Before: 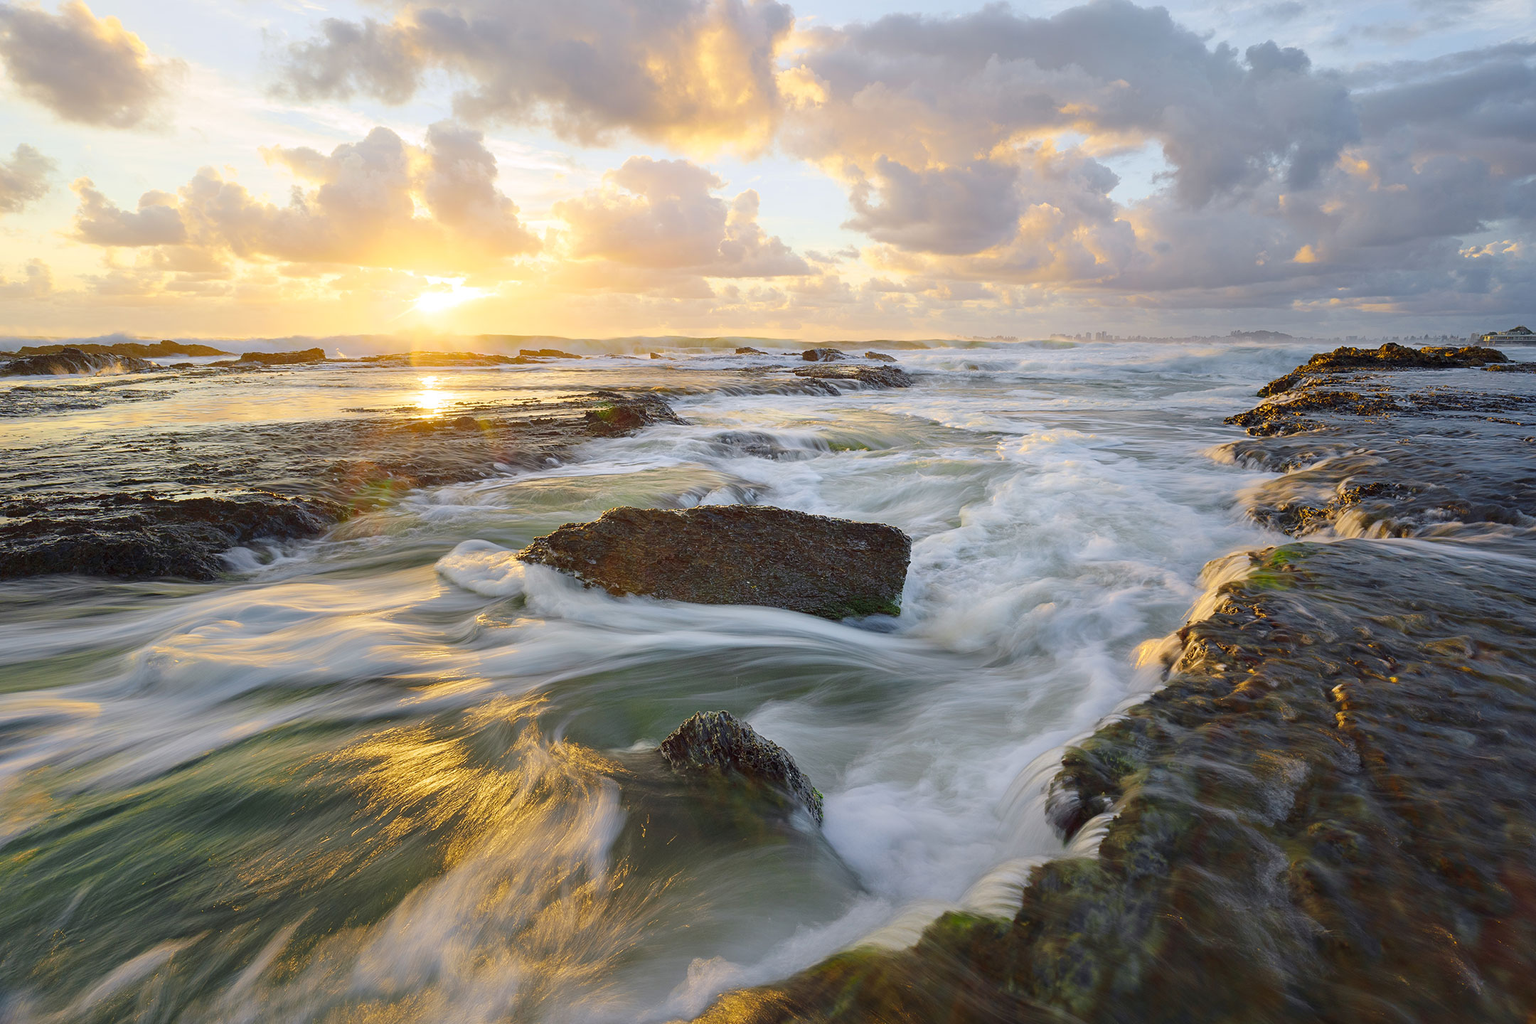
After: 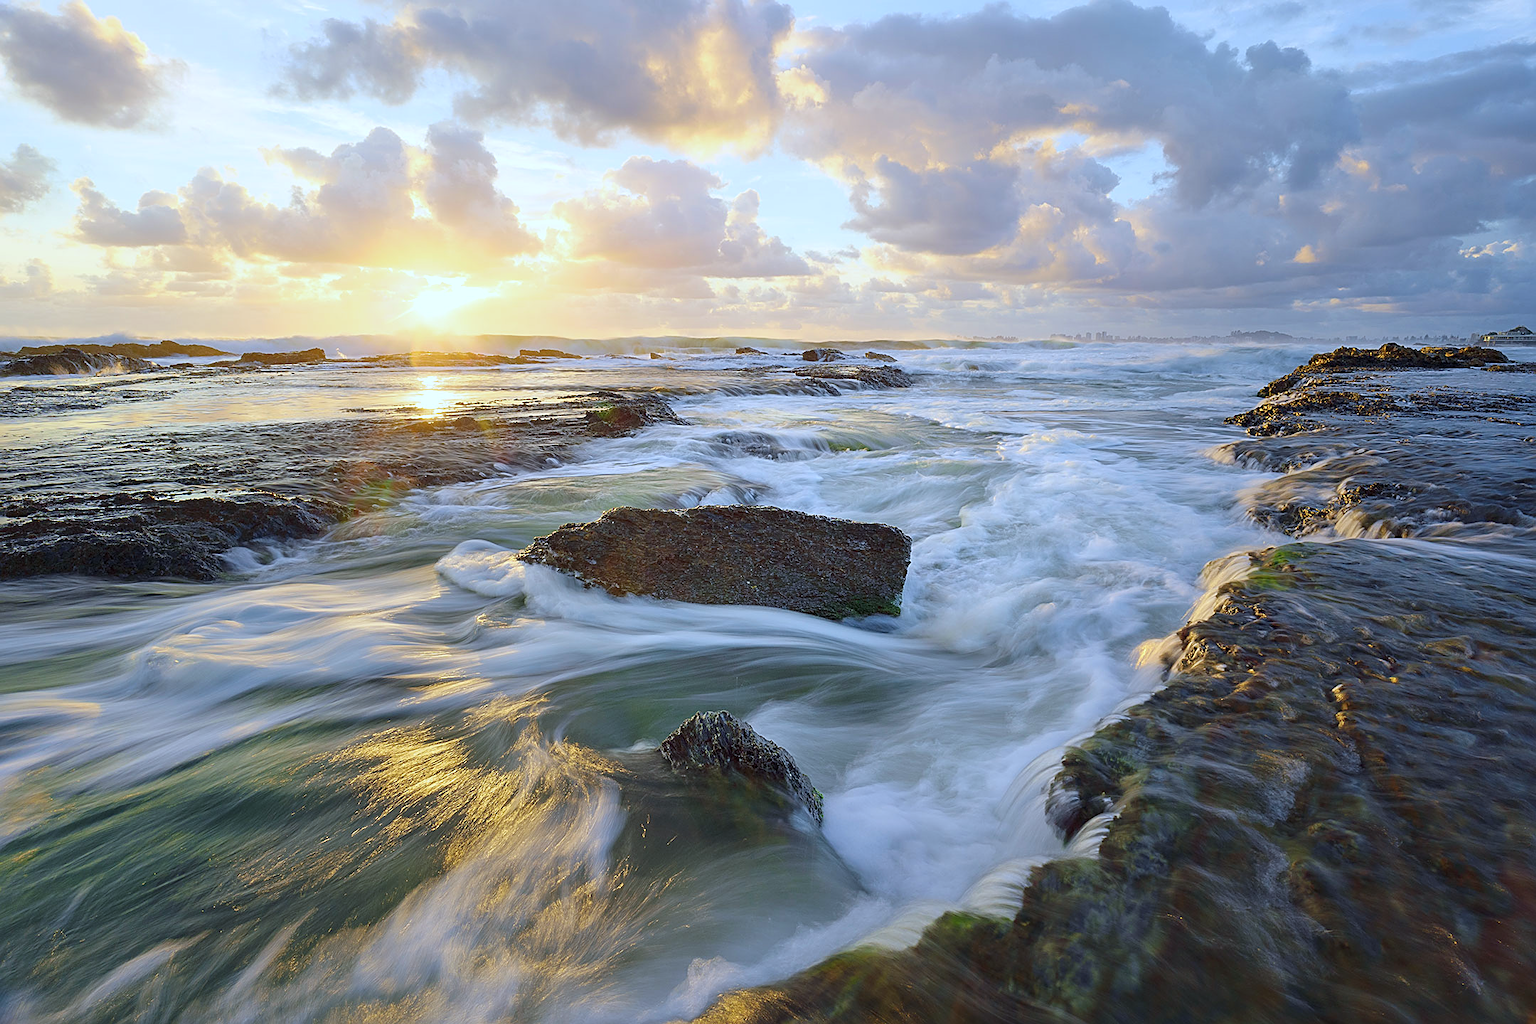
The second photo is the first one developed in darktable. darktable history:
sharpen: on, module defaults
color calibration: x 0.38, y 0.391, temperature 4086.74 K
